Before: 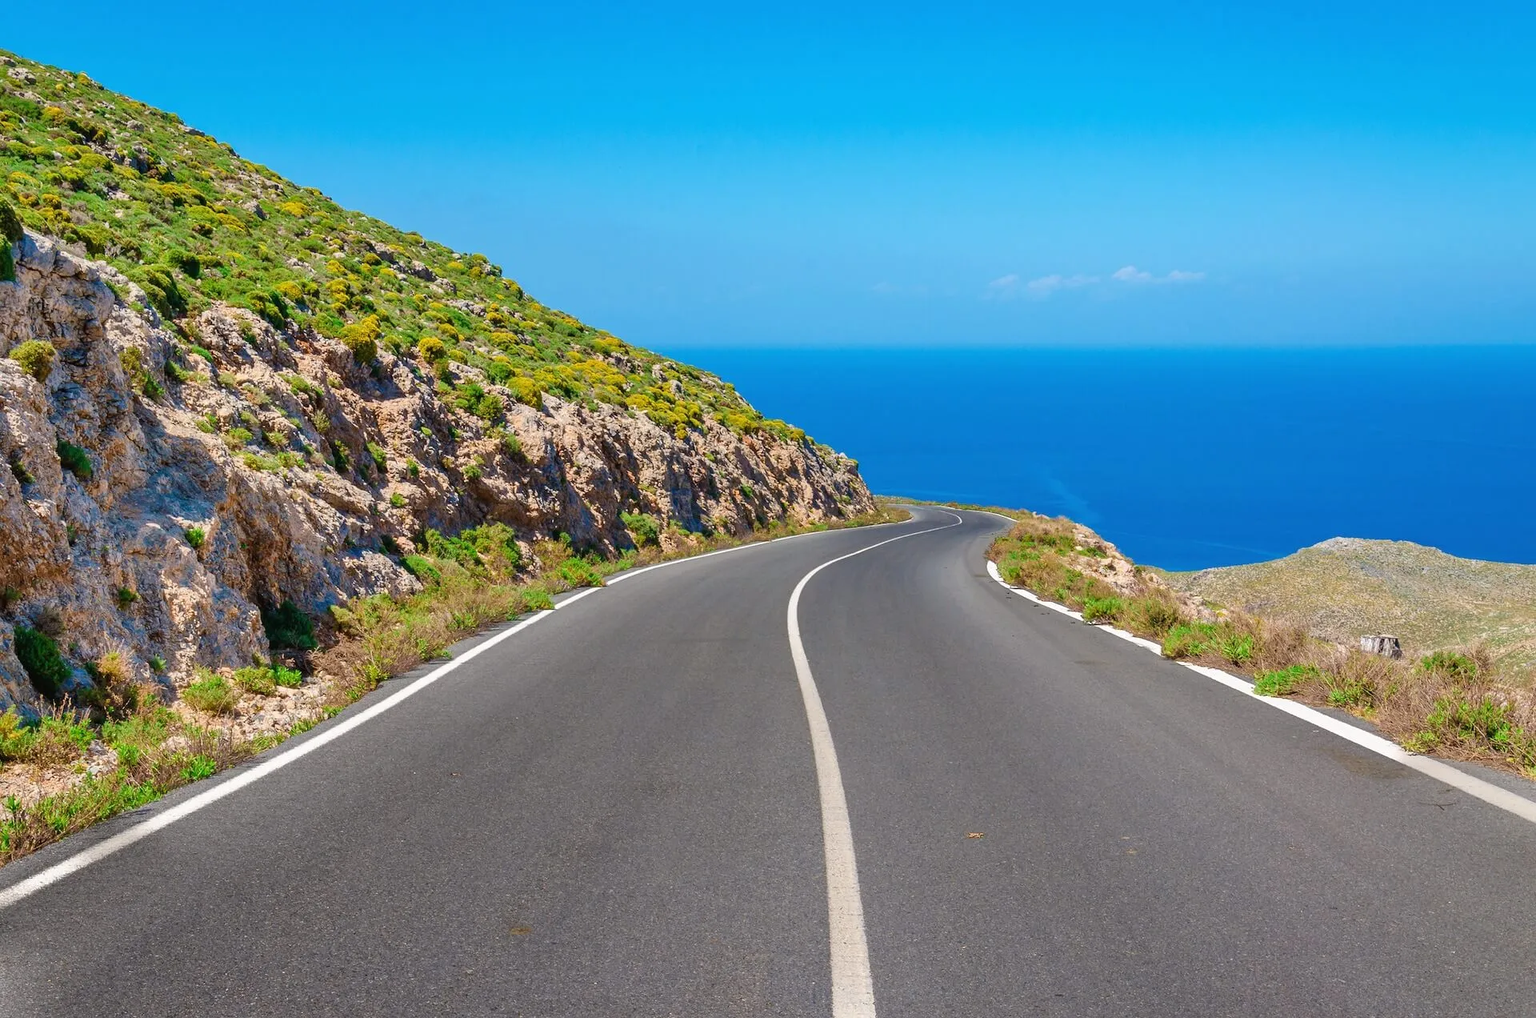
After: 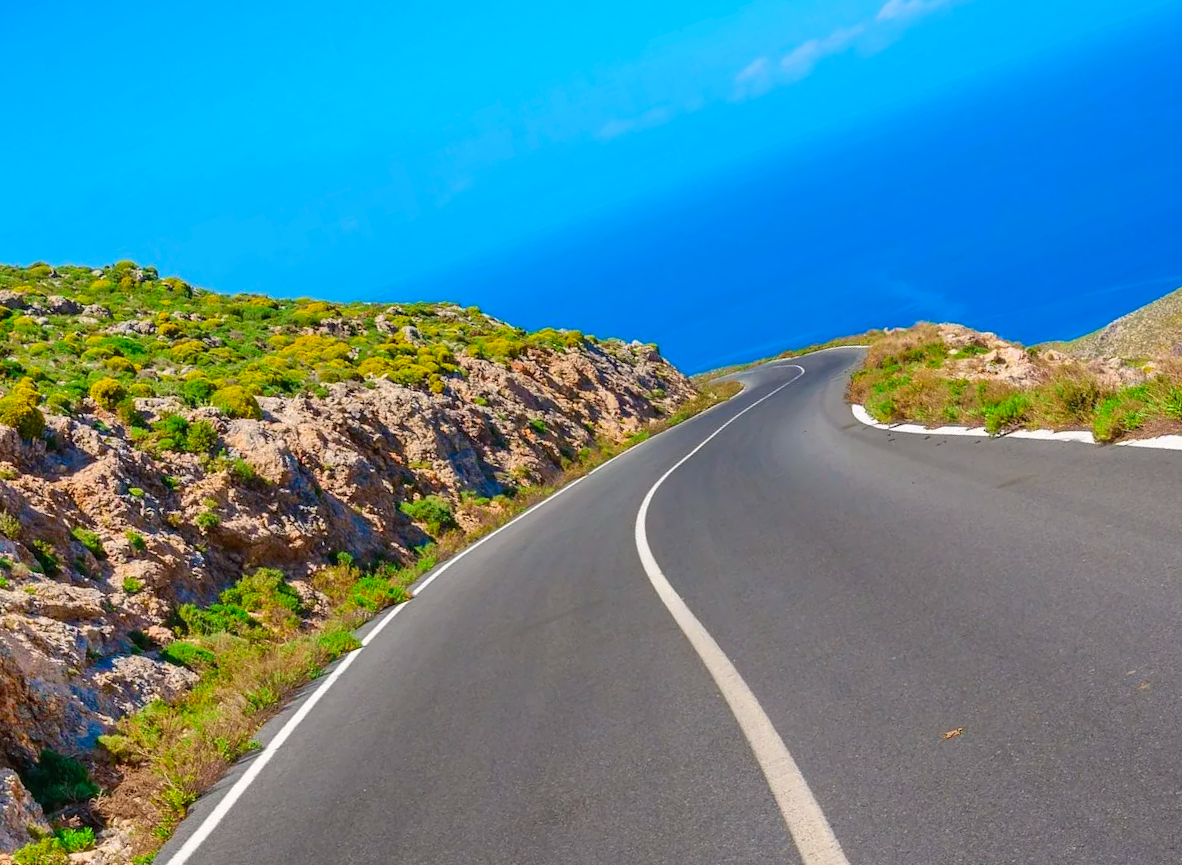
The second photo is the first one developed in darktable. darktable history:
crop and rotate: angle 19.88°, left 6.794%, right 3.7%, bottom 1.079%
color correction: highlights b* -0.044, saturation 1.31
